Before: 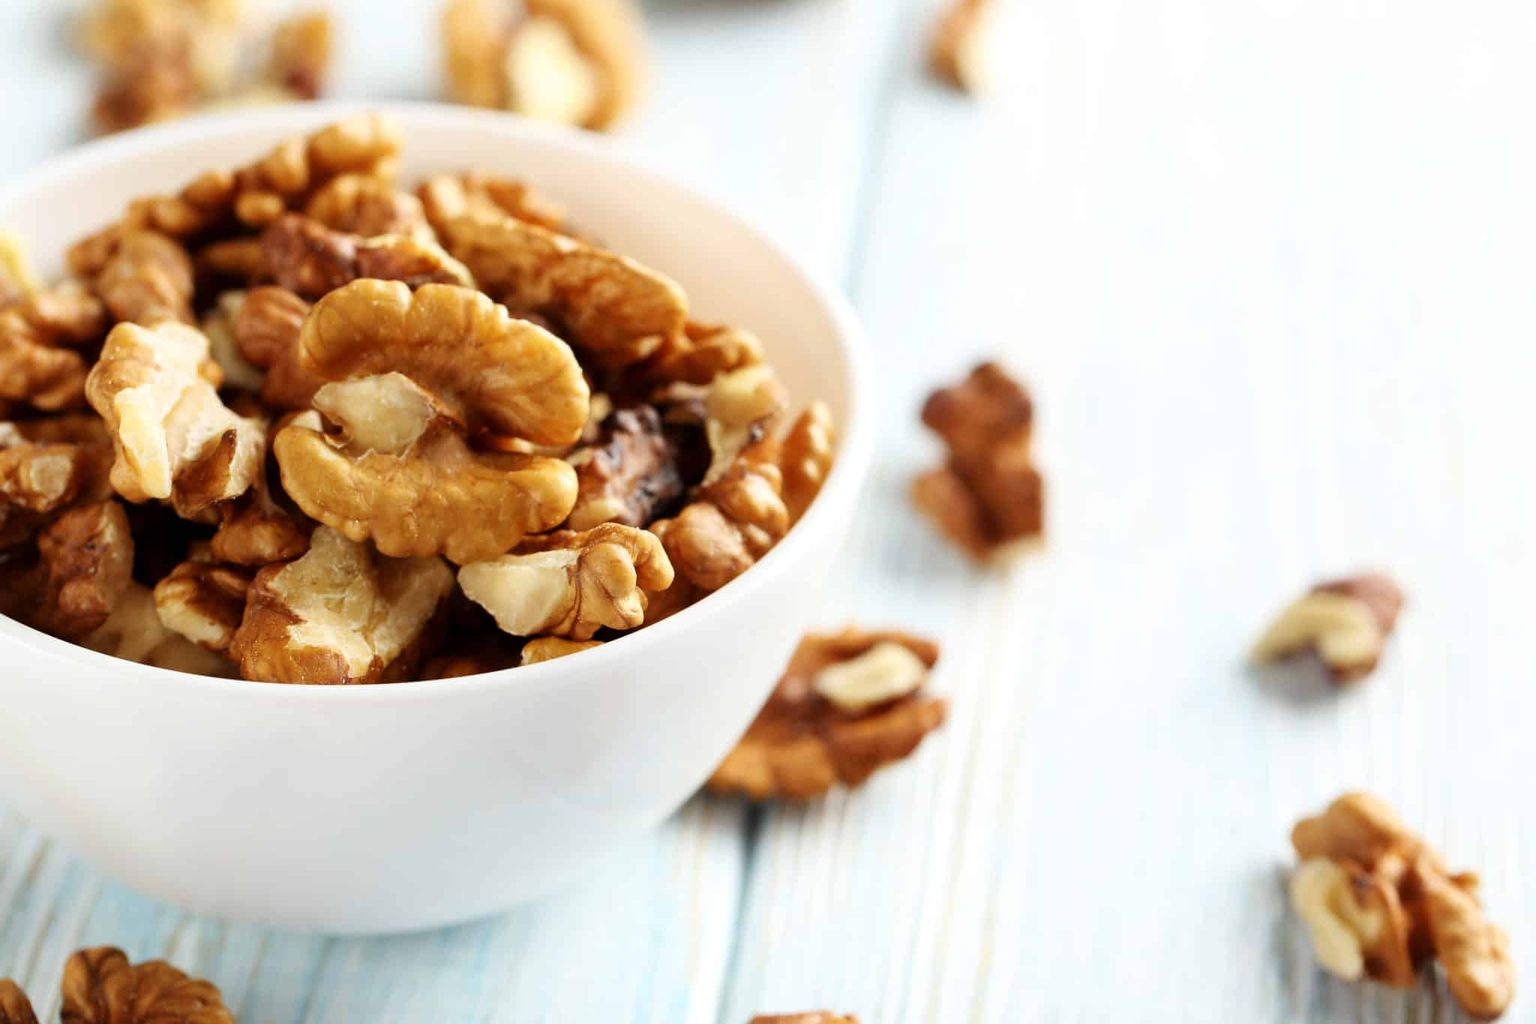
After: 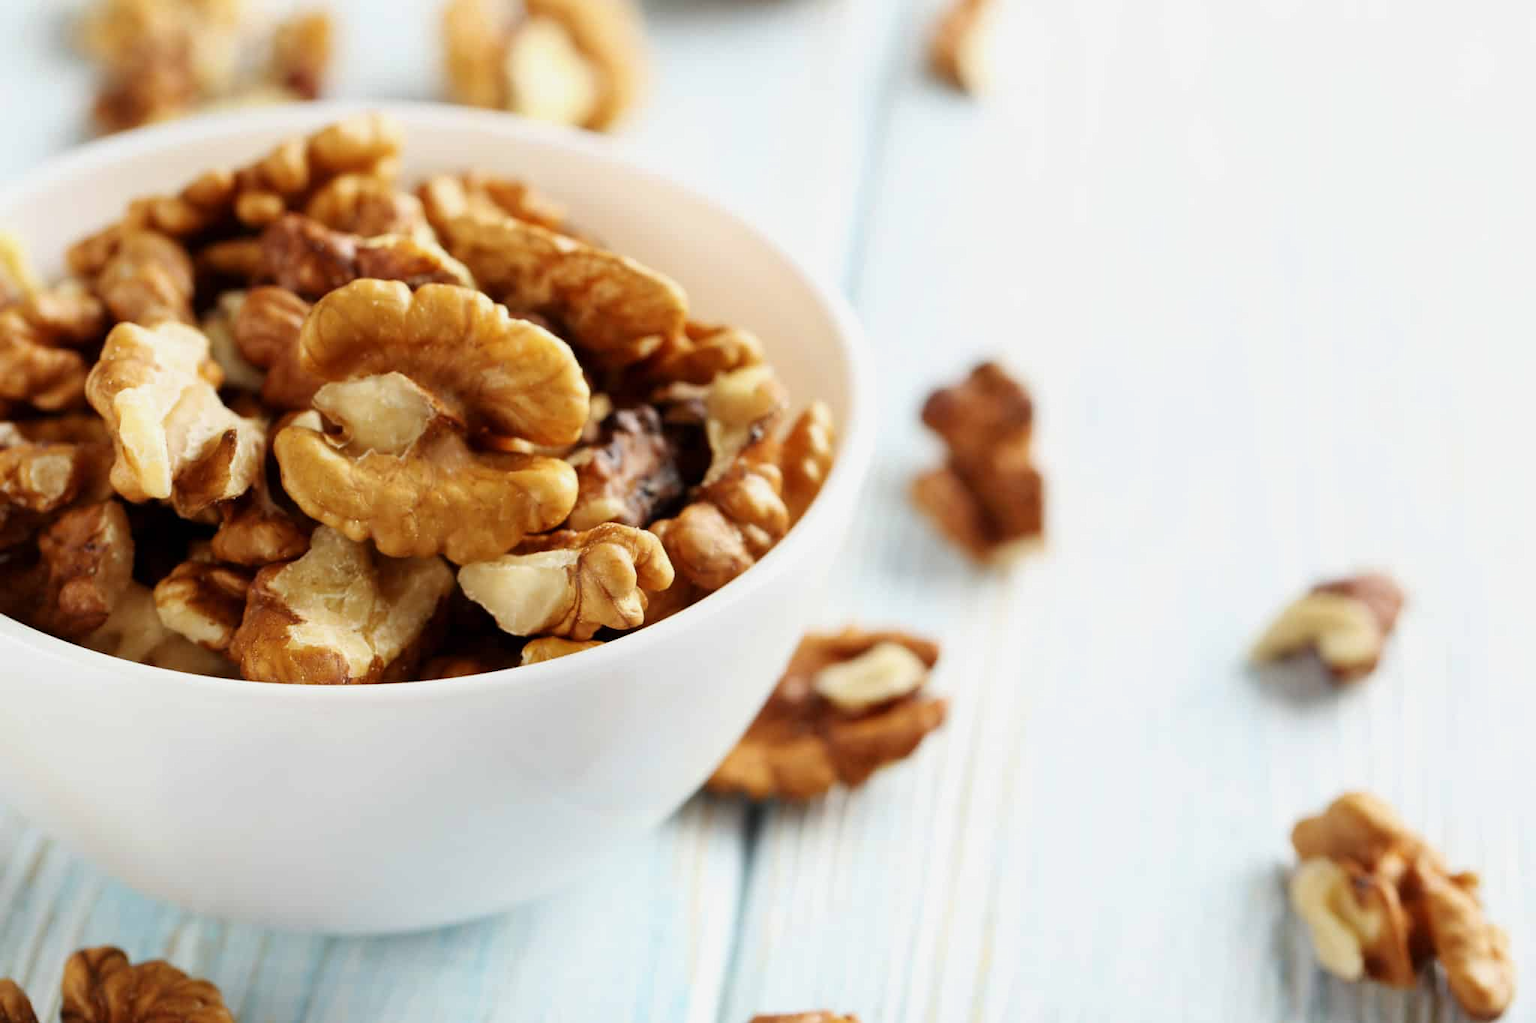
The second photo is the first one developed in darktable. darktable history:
exposure: exposure -0.139 EV, compensate highlight preservation false
